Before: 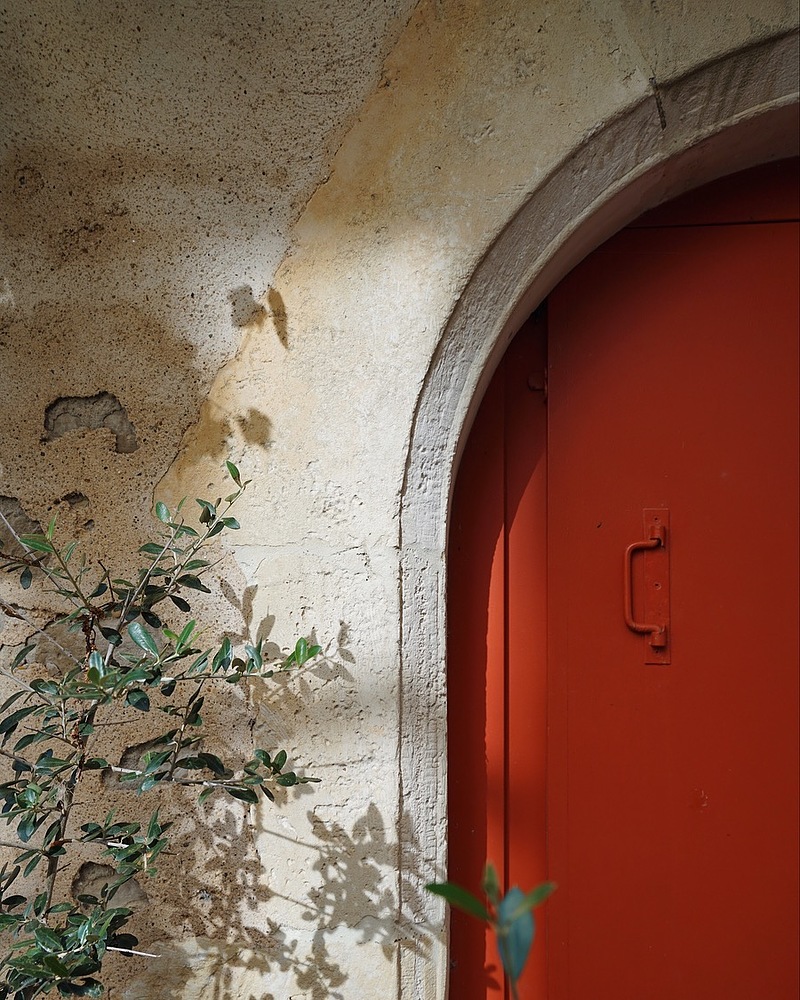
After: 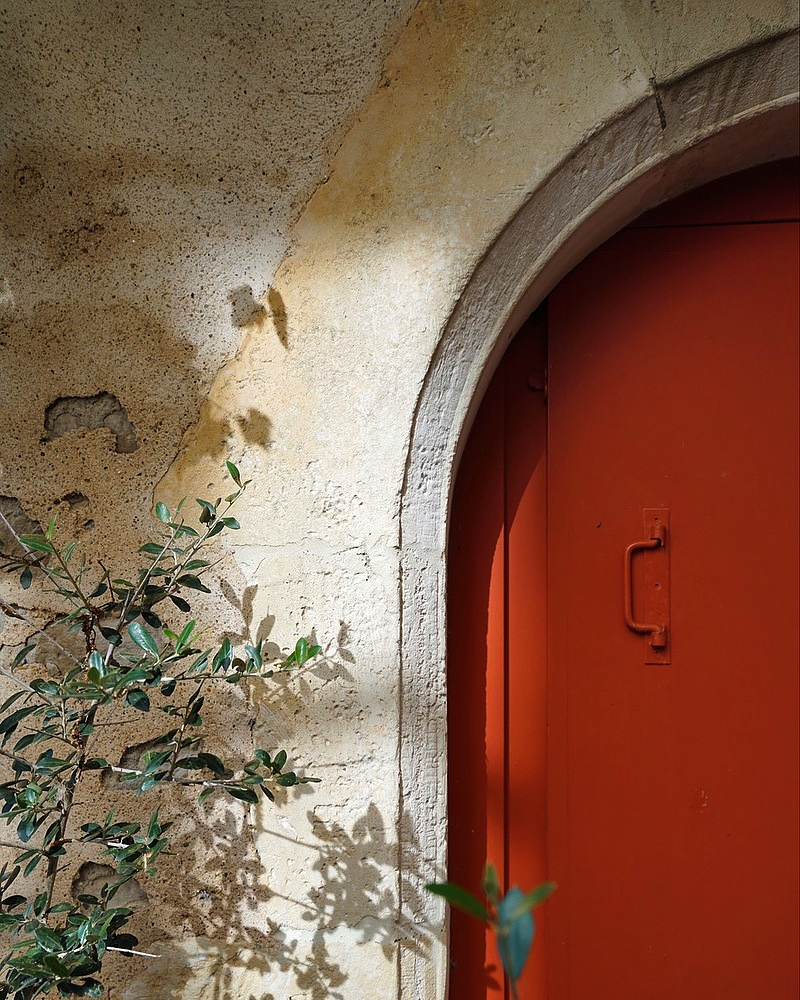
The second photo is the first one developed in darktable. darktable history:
shadows and highlights: shadows 37.84, highlights -26.94, soften with gaussian
color balance rgb: perceptual saturation grading › global saturation 0.087%, global vibrance 30.014%, contrast 9.522%
